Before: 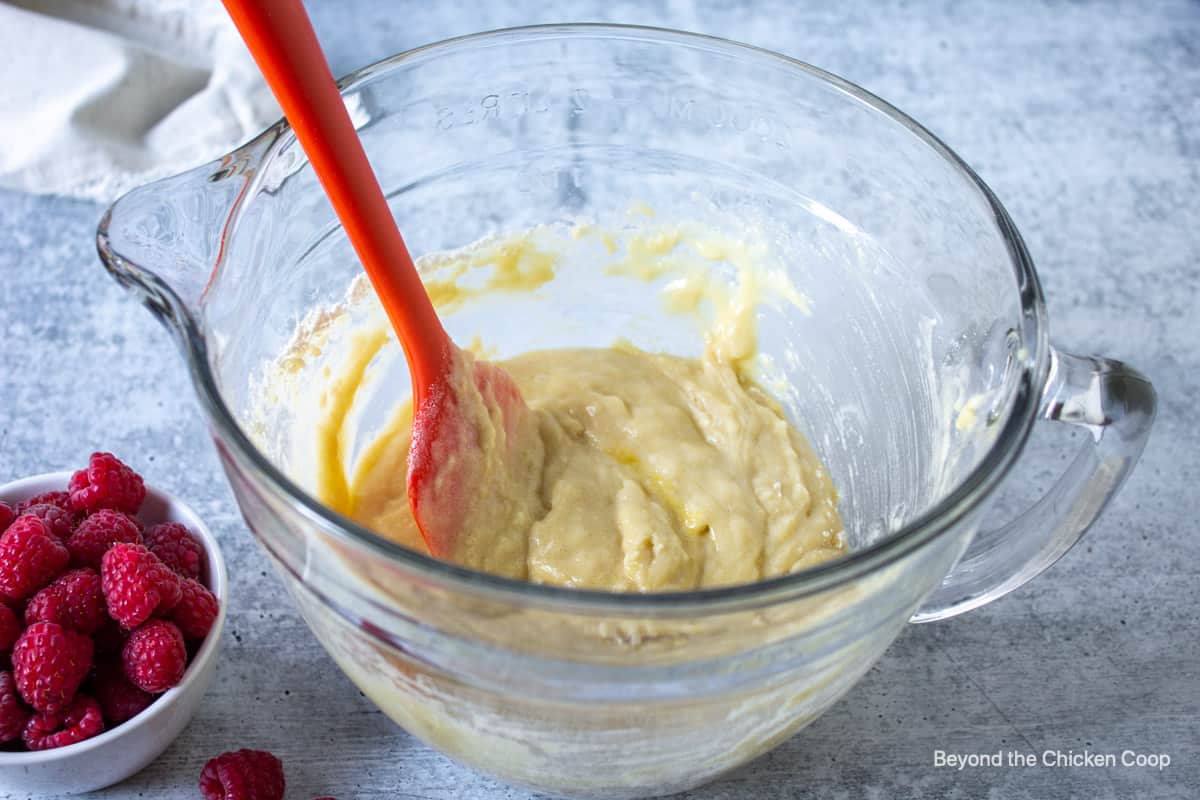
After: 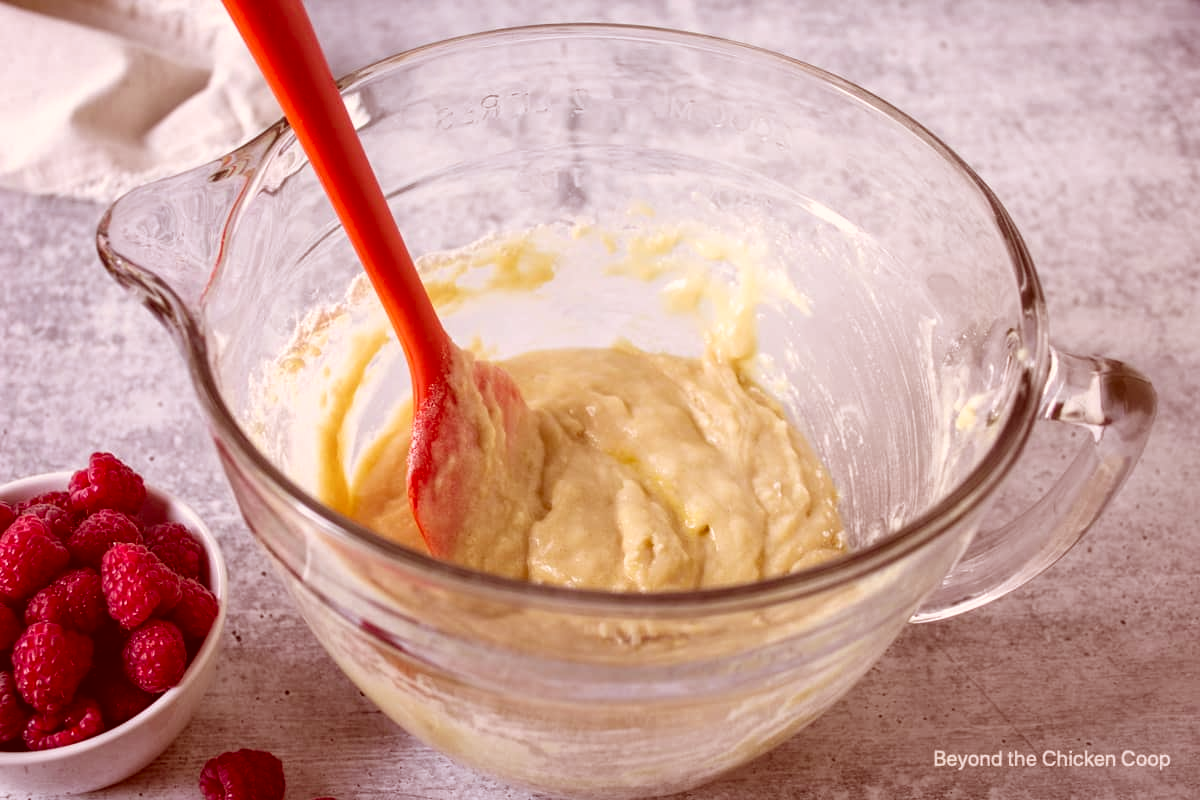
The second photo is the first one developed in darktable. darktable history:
color correction: highlights a* 9.01, highlights b* 8.71, shadows a* 39.69, shadows b* 39.63, saturation 0.795
